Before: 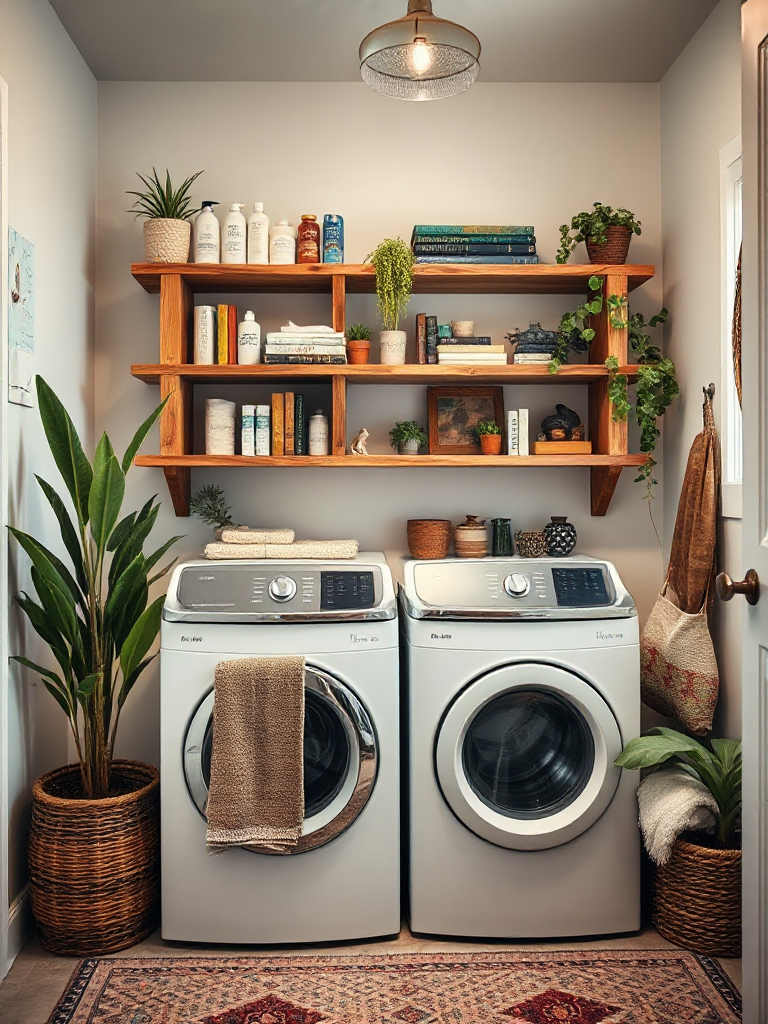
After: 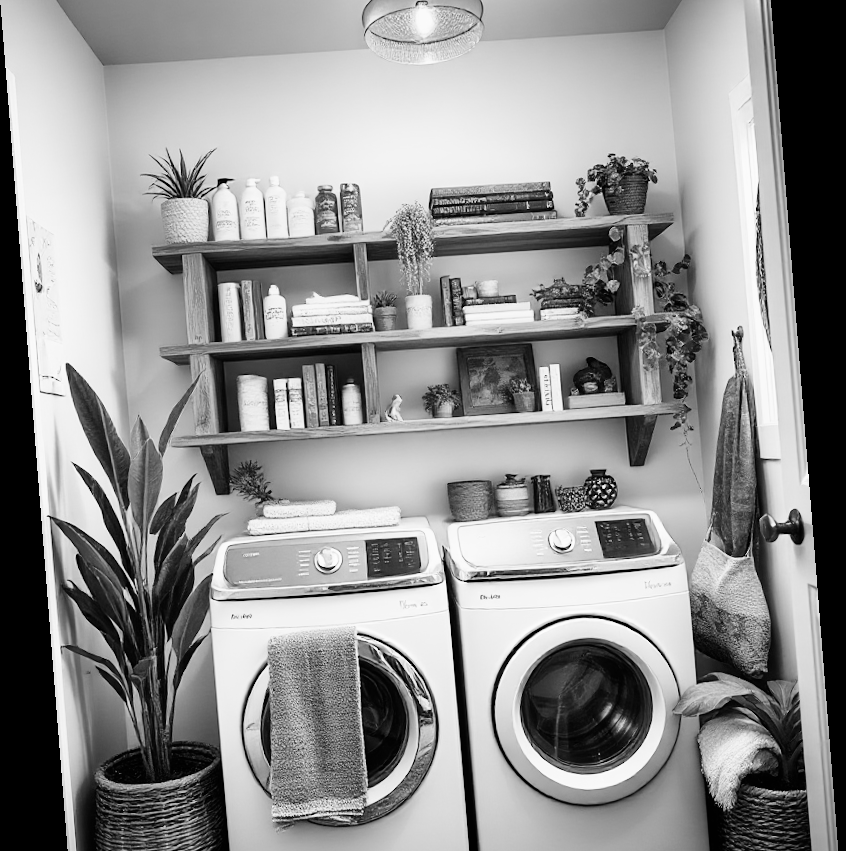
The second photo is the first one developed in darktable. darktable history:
crop and rotate: top 5.667%, bottom 14.937%
exposure: black level correction 0, exposure 0.7 EV, compensate exposure bias true, compensate highlight preservation false
monochrome: a 0, b 0, size 0.5, highlights 0.57
rotate and perspective: rotation -4.2°, shear 0.006, automatic cropping off
tone equalizer: -8 EV -0.417 EV, -7 EV -0.389 EV, -6 EV -0.333 EV, -5 EV -0.222 EV, -3 EV 0.222 EV, -2 EV 0.333 EV, -1 EV 0.389 EV, +0 EV 0.417 EV, edges refinement/feathering 500, mask exposure compensation -1.57 EV, preserve details no
filmic rgb: white relative exposure 3.85 EV, hardness 4.3
